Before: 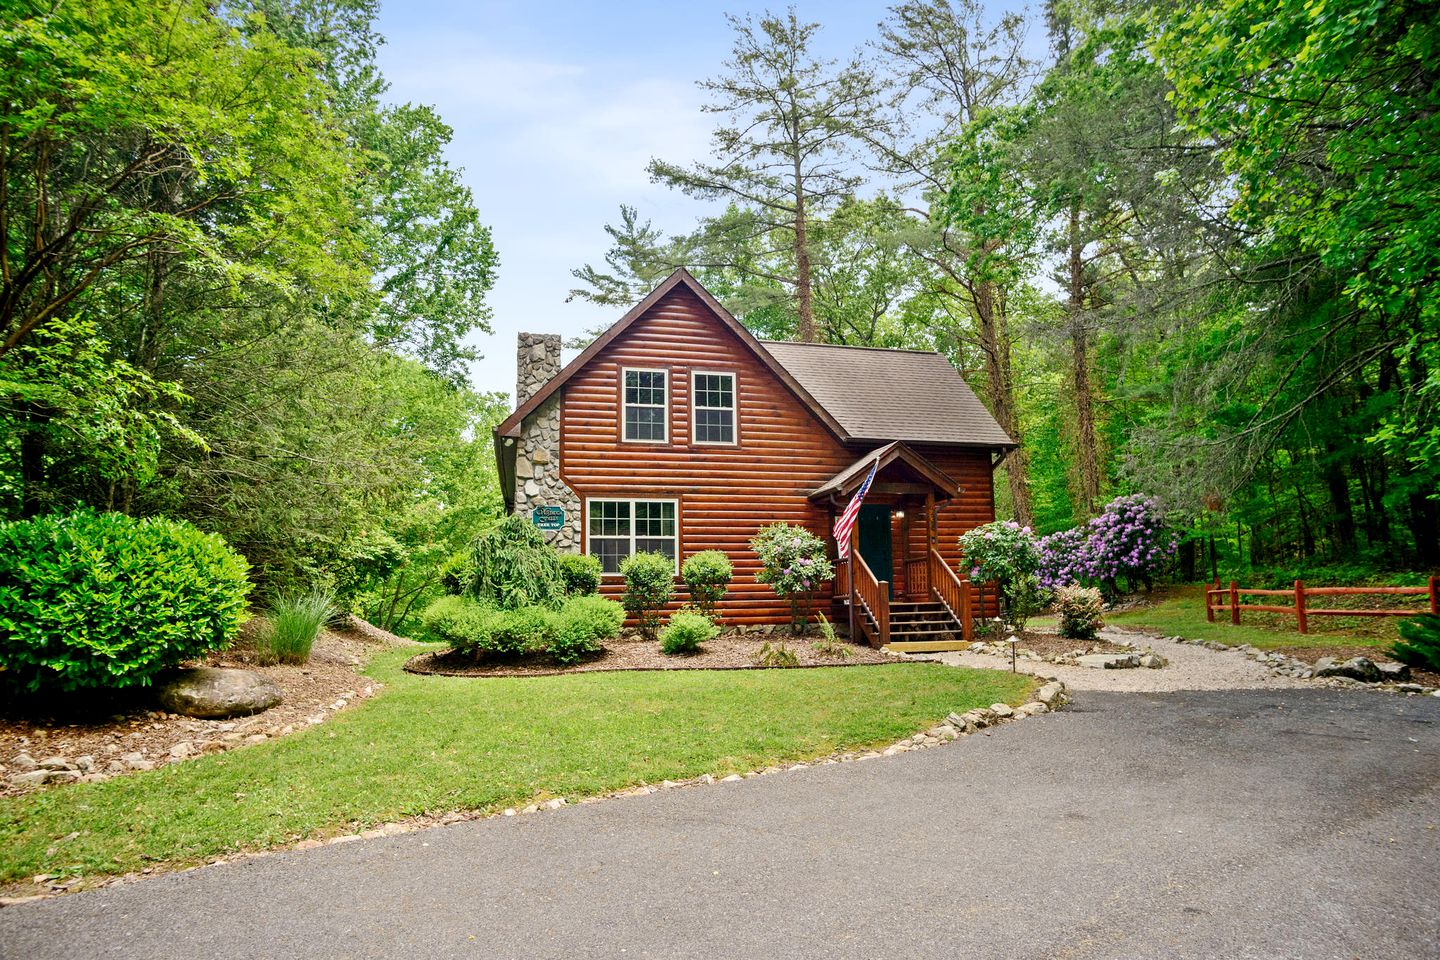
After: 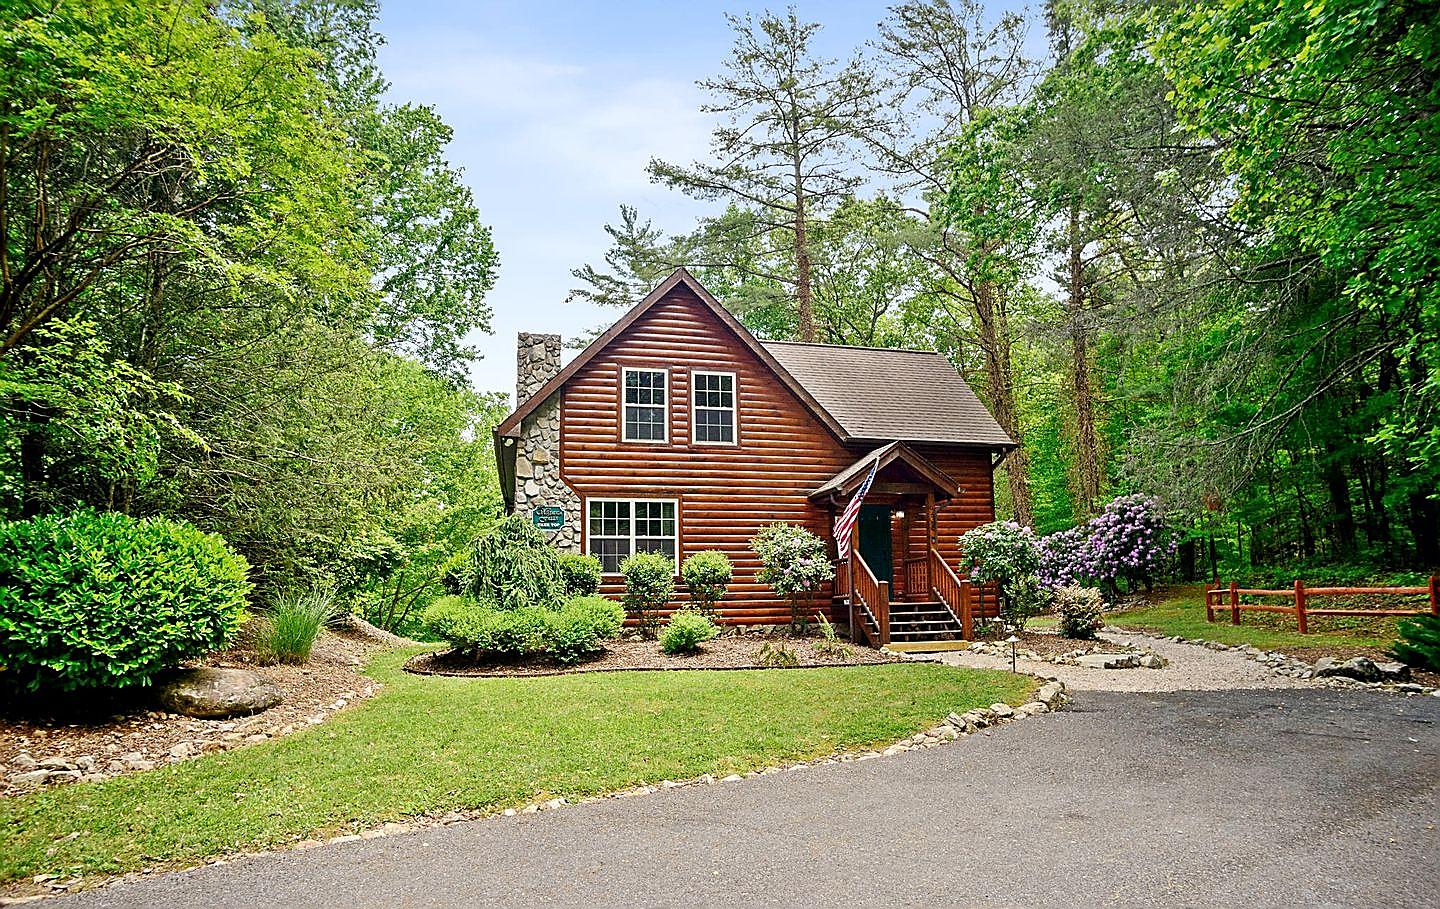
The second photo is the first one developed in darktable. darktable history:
sharpen: radius 1.398, amount 1.268, threshold 0.714
crop and rotate: top 0.011%, bottom 5.295%
